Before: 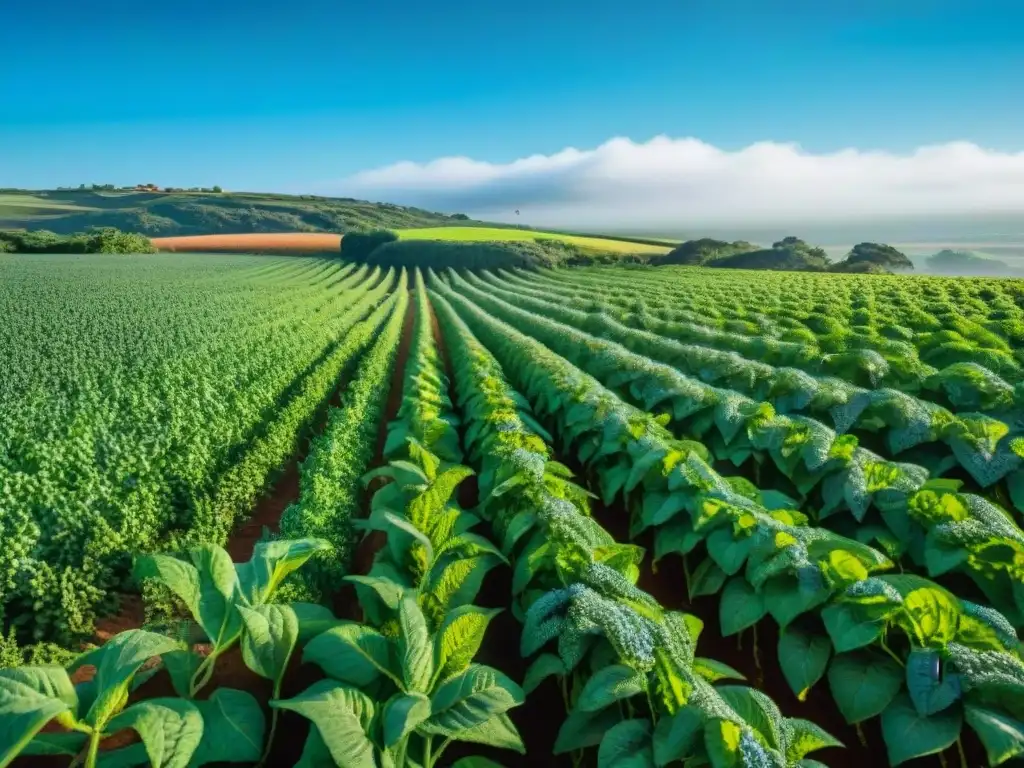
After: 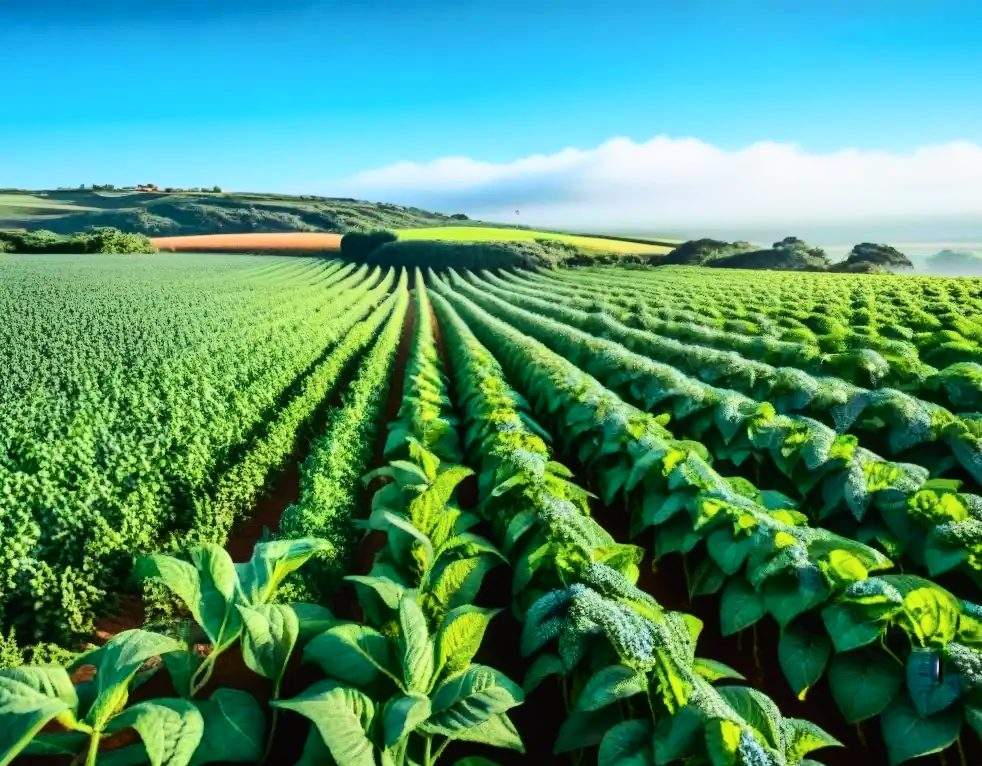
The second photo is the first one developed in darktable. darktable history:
base curve: curves: ch0 [(0, 0) (0.032, 0.025) (0.121, 0.166) (0.206, 0.329) (0.605, 0.79) (1, 1)]
tone curve: curves: ch0 [(0, 0) (0.003, 0.003) (0.011, 0.011) (0.025, 0.022) (0.044, 0.039) (0.069, 0.055) (0.1, 0.074) (0.136, 0.101) (0.177, 0.134) (0.224, 0.171) (0.277, 0.216) (0.335, 0.277) (0.399, 0.345) (0.468, 0.427) (0.543, 0.526) (0.623, 0.636) (0.709, 0.731) (0.801, 0.822) (0.898, 0.917) (1, 1)], color space Lab, independent channels, preserve colors none
crop: right 4.026%, bottom 0.046%
